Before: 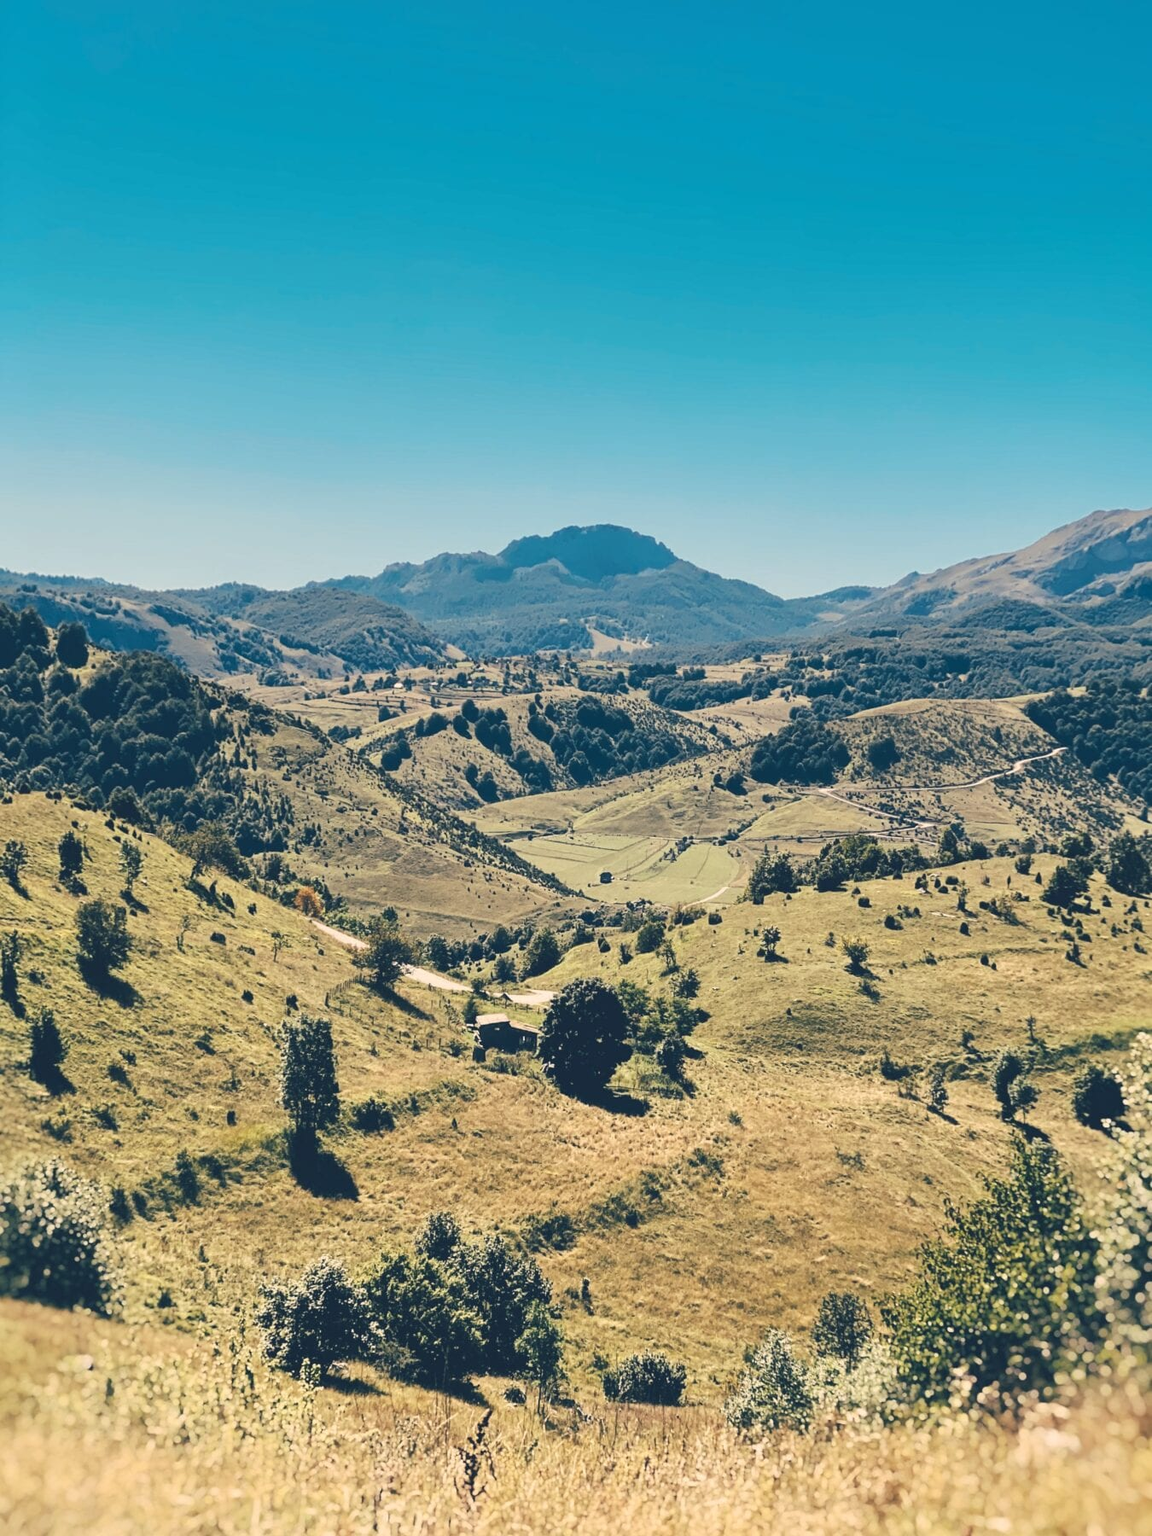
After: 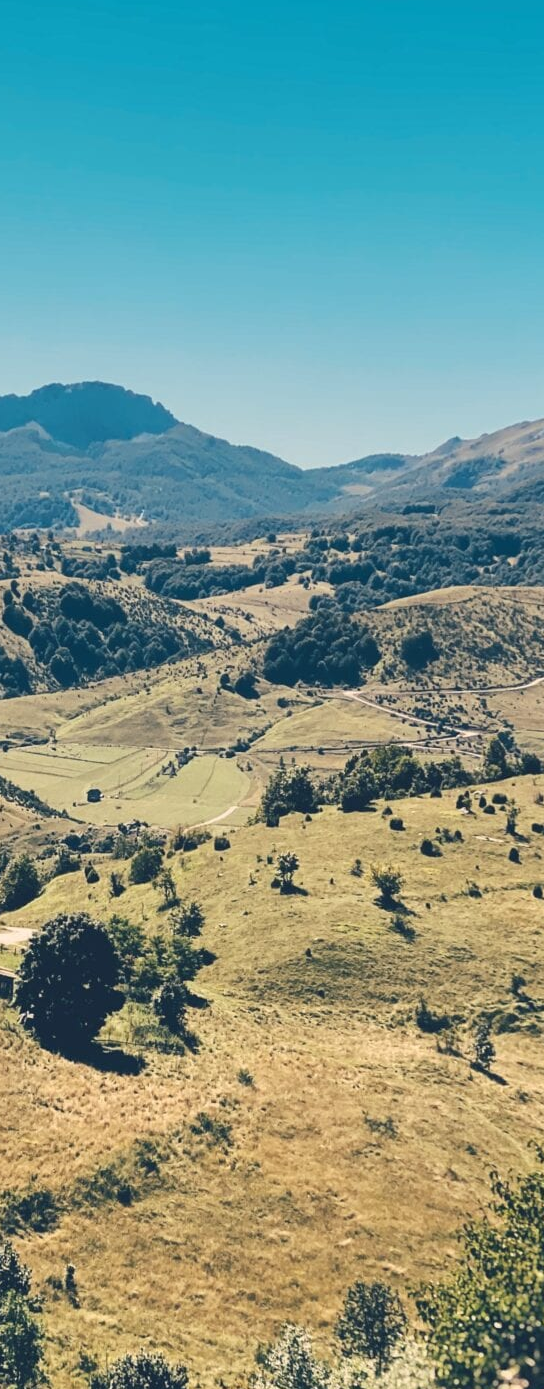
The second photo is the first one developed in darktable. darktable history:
crop: left 45.635%, top 12.963%, right 14.032%, bottom 9.866%
